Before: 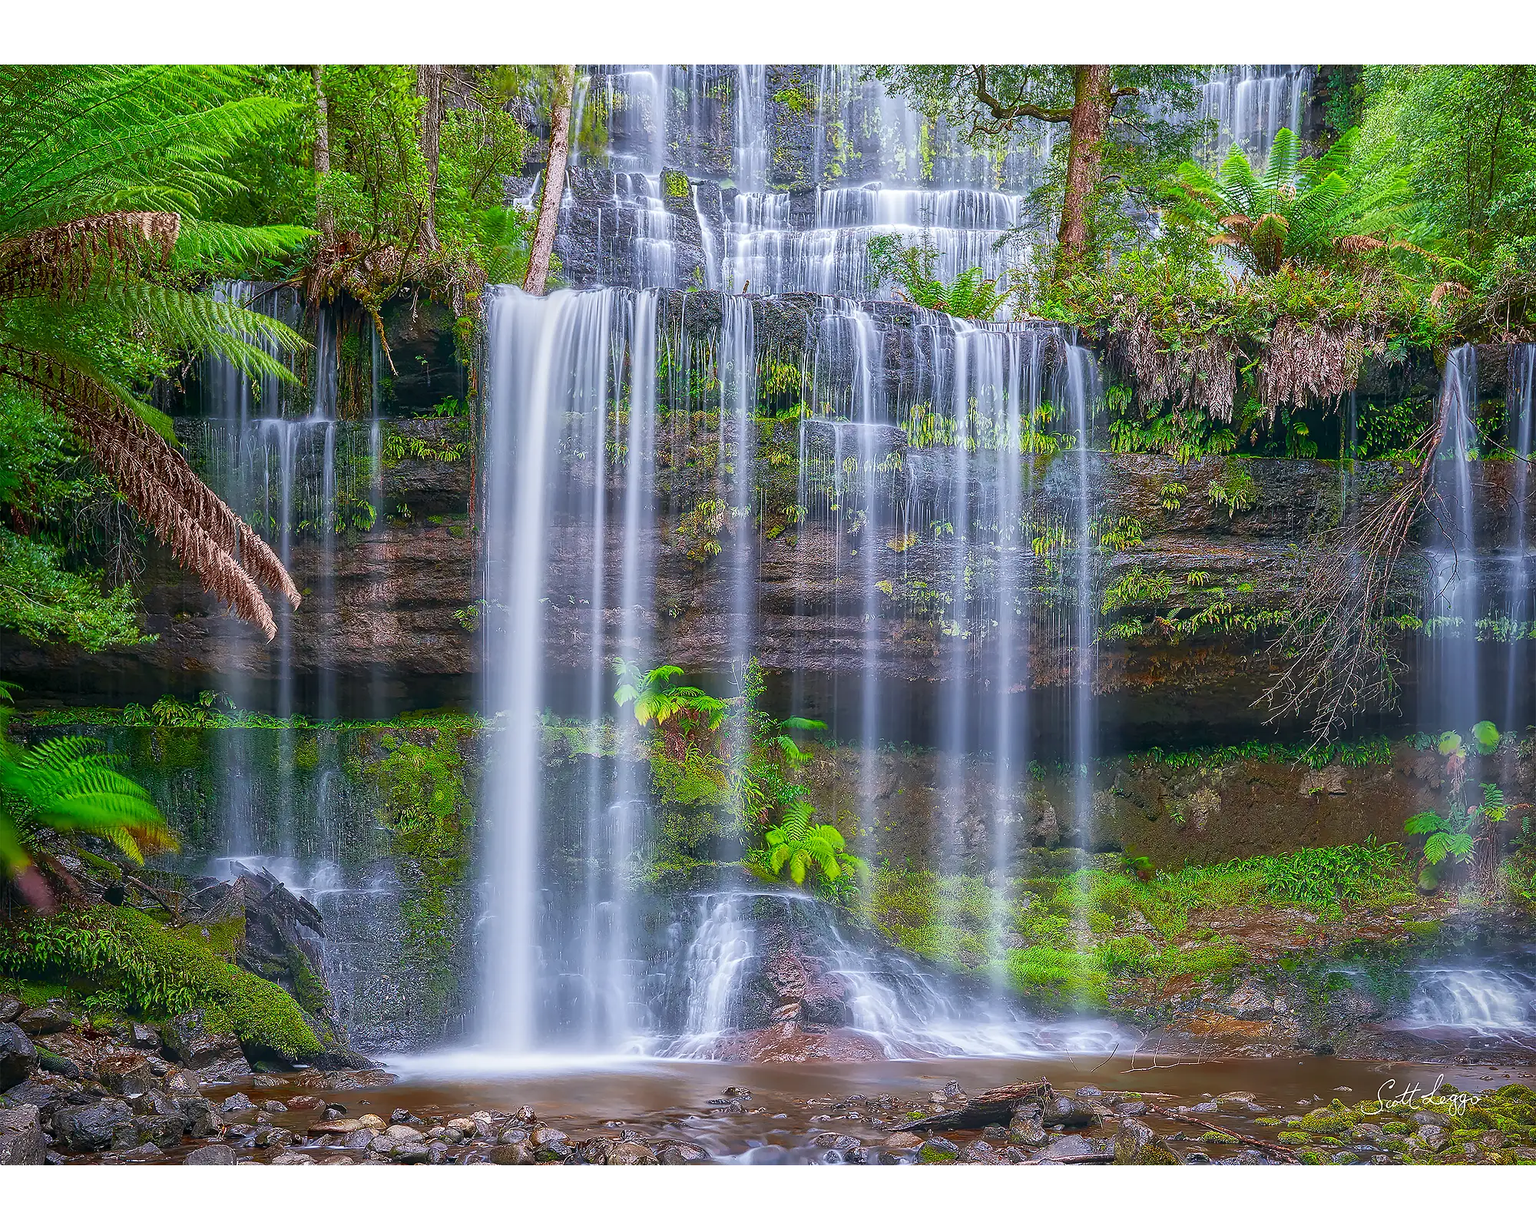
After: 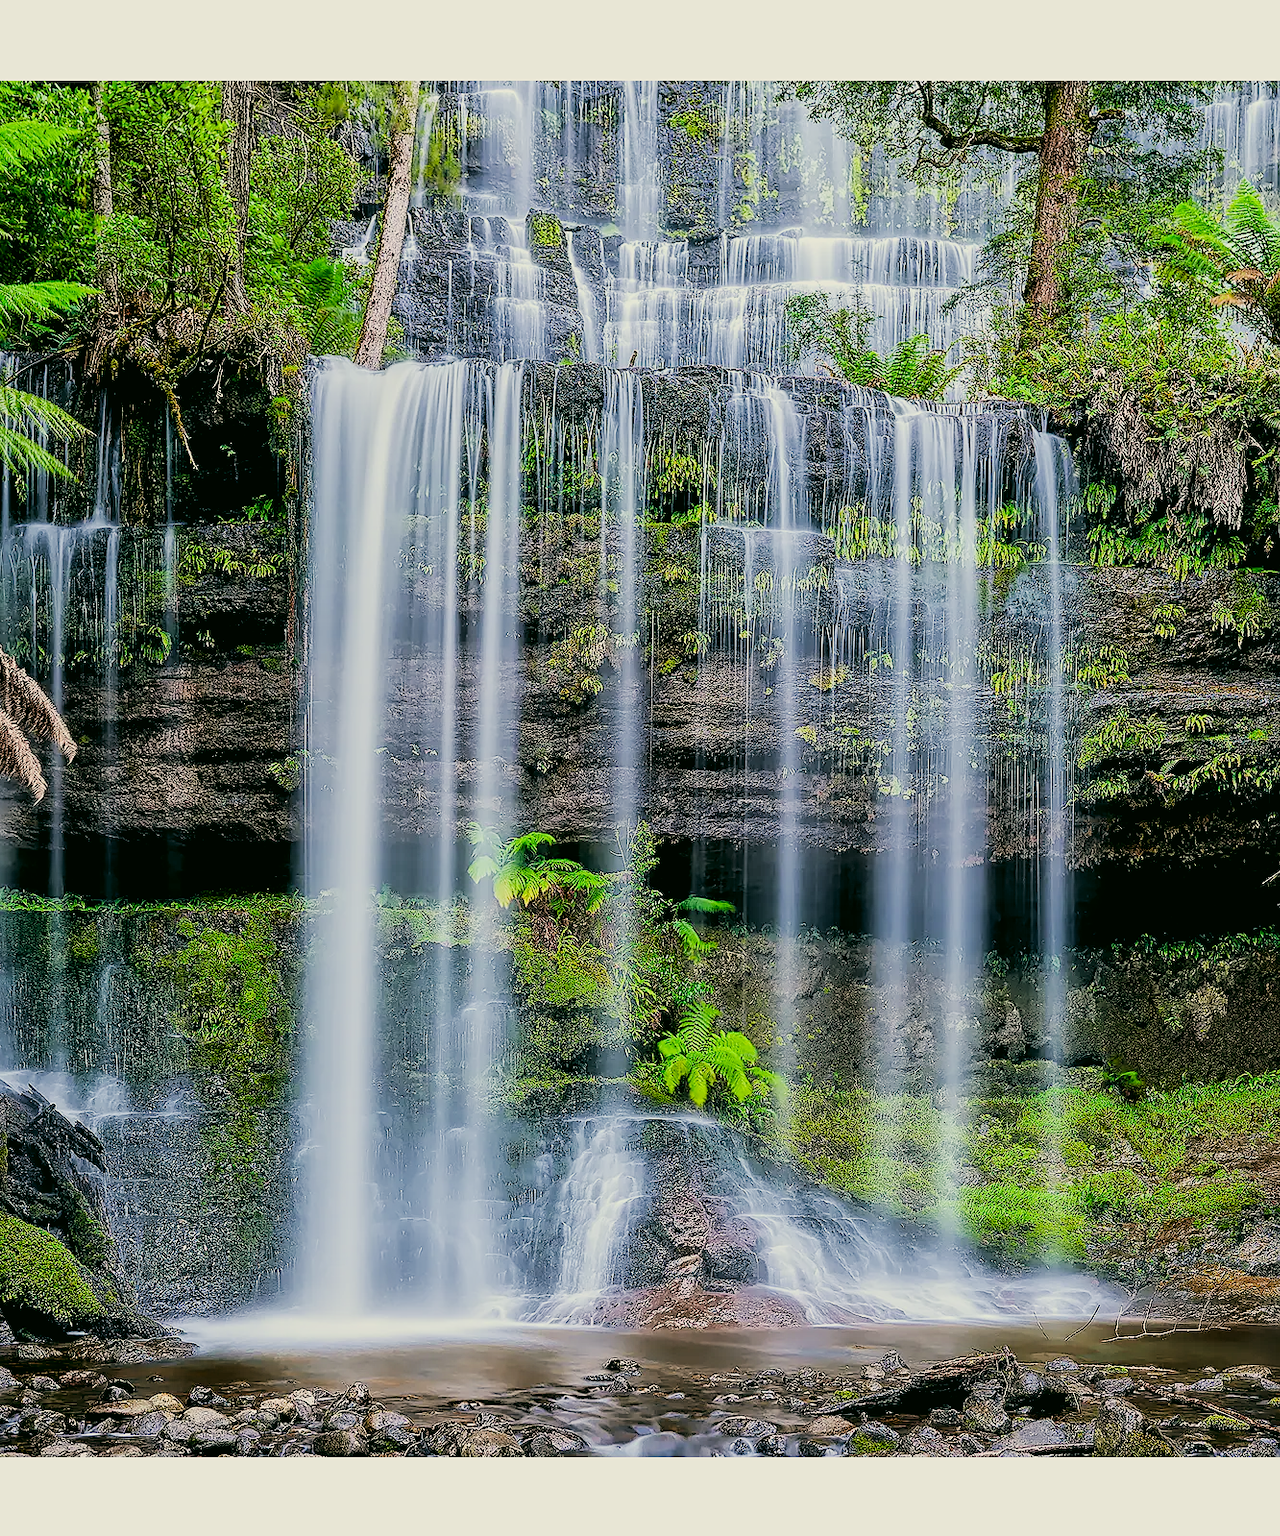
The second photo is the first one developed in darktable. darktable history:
filmic rgb: black relative exposure -2.79 EV, white relative exposure 4.56 EV, hardness 1.78, contrast 1.26
color correction: highlights a* -0.438, highlights b* 9.25, shadows a* -8.86, shadows b* 1.43
crop and rotate: left 15.617%, right 17.694%
sharpen: amount 0.213
tone equalizer: -8 EV -0.398 EV, -7 EV -0.356 EV, -6 EV -0.326 EV, -5 EV -0.196 EV, -3 EV 0.248 EV, -2 EV 0.316 EV, -1 EV 0.397 EV, +0 EV 0.434 EV, edges refinement/feathering 500, mask exposure compensation -1.57 EV, preserve details no
